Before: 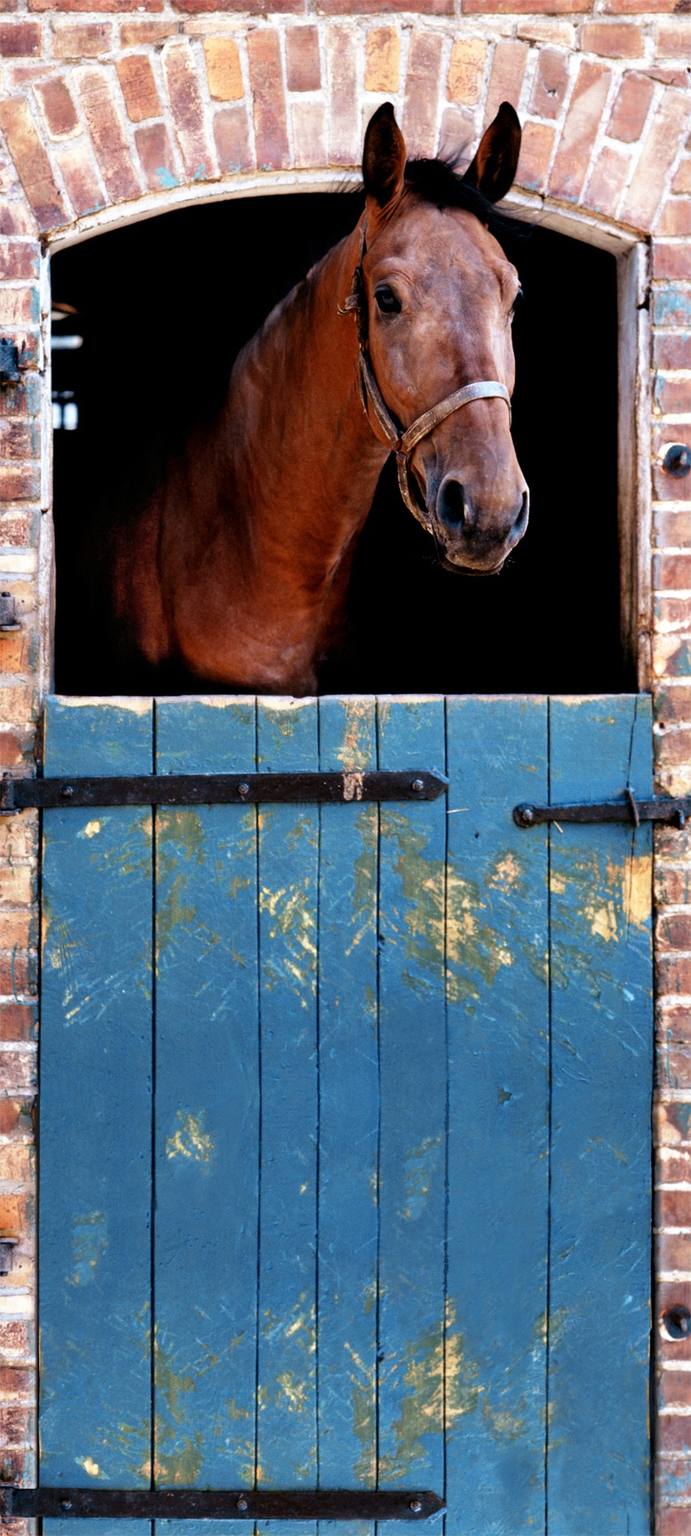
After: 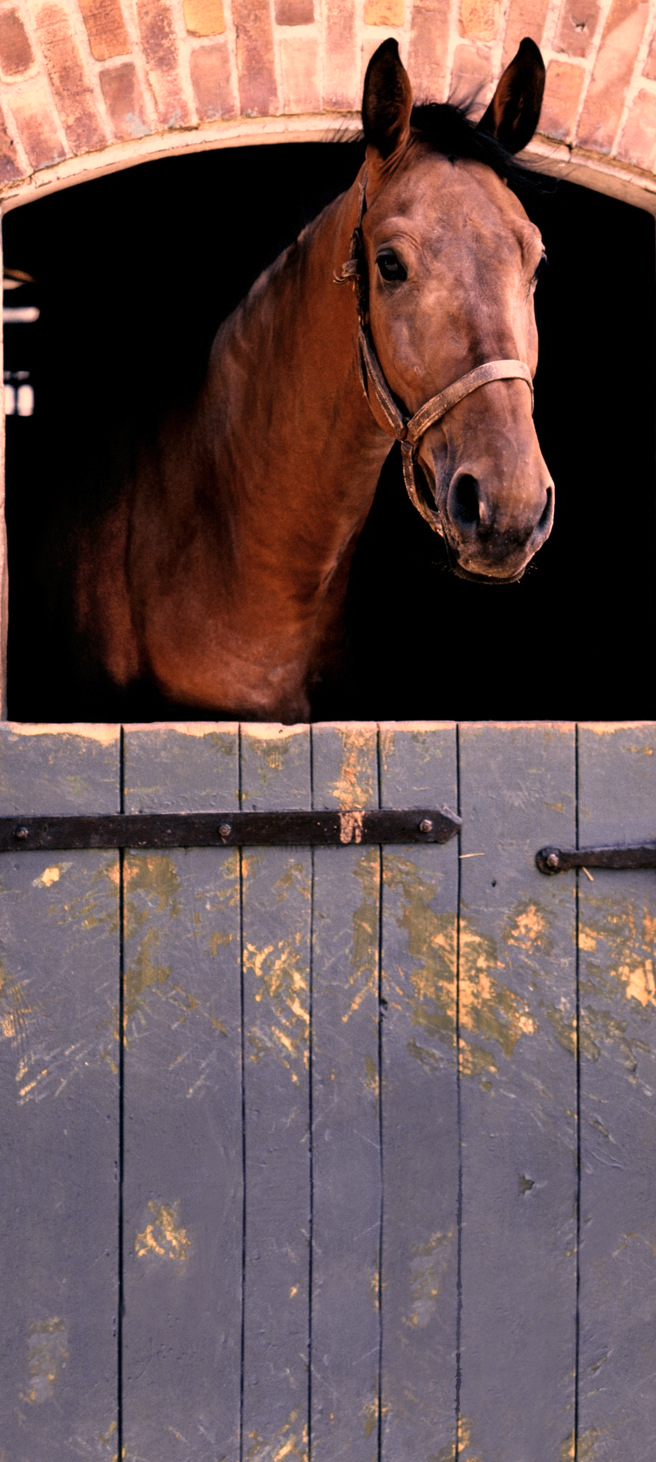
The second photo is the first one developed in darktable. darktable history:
crop and rotate: left 7.062%, top 4.532%, right 10.627%, bottom 12.913%
color correction: highlights a* 39.57, highlights b* 39.91, saturation 0.689
